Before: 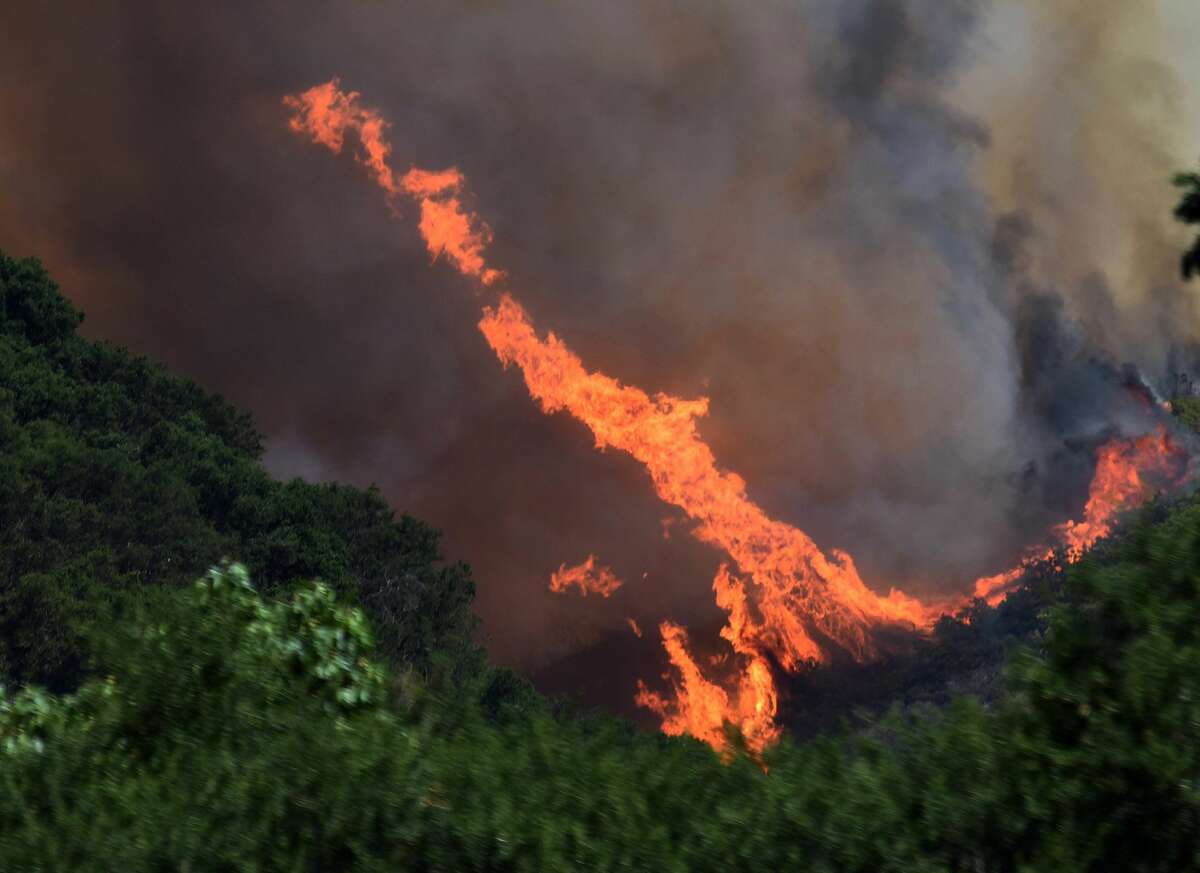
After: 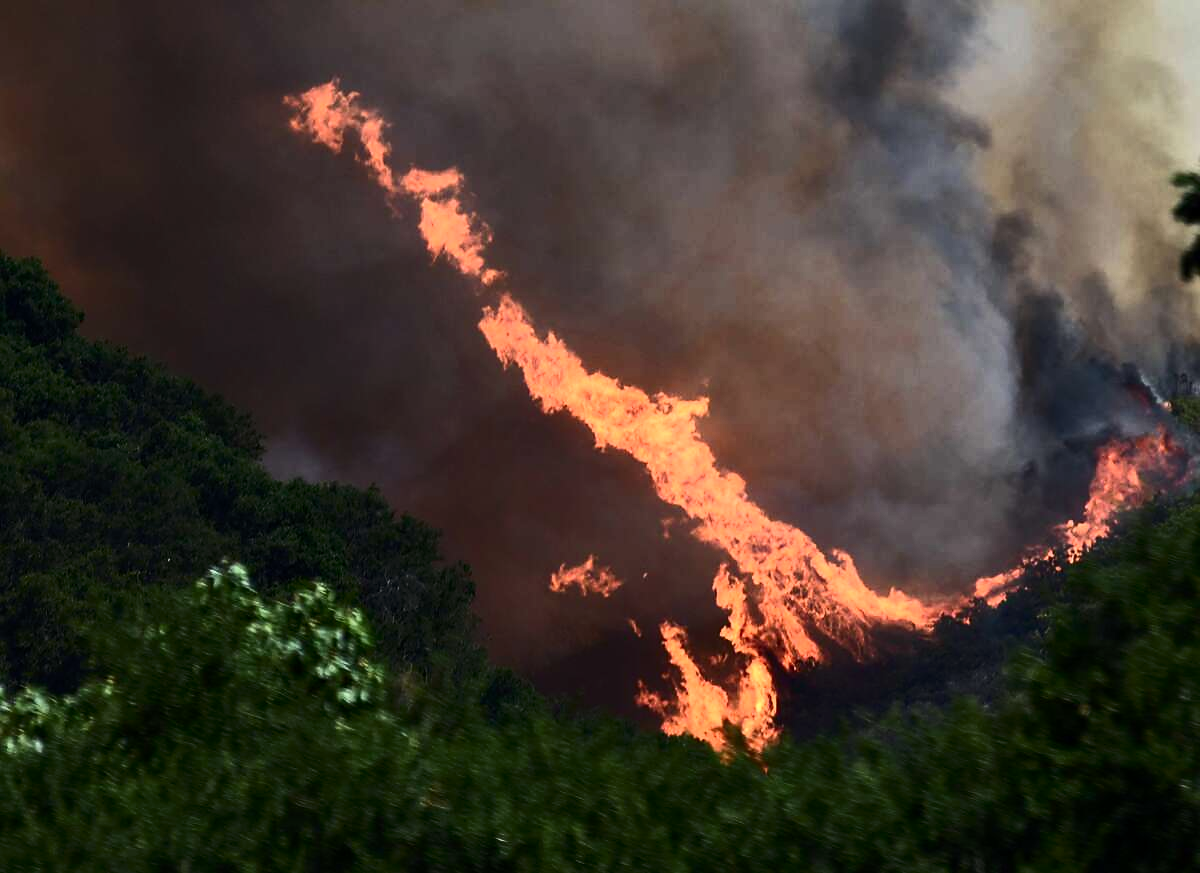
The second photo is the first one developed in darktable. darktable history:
contrast brightness saturation: contrast 0.373, brightness 0.108
sharpen: radius 1.839, amount 0.39, threshold 1.38
